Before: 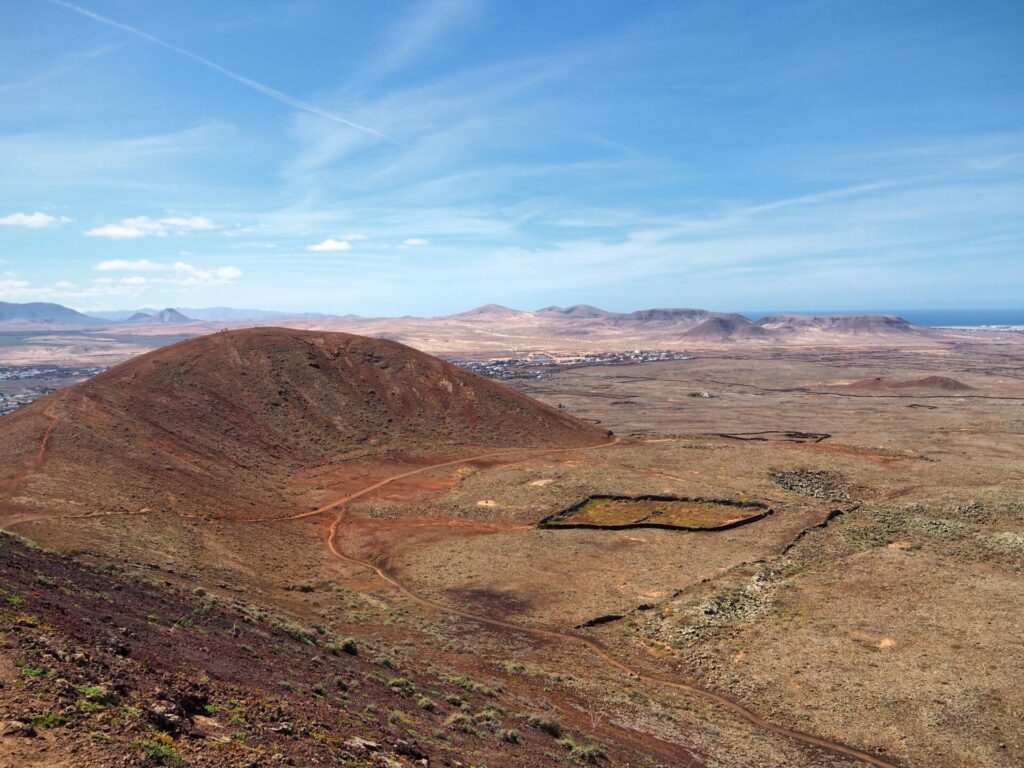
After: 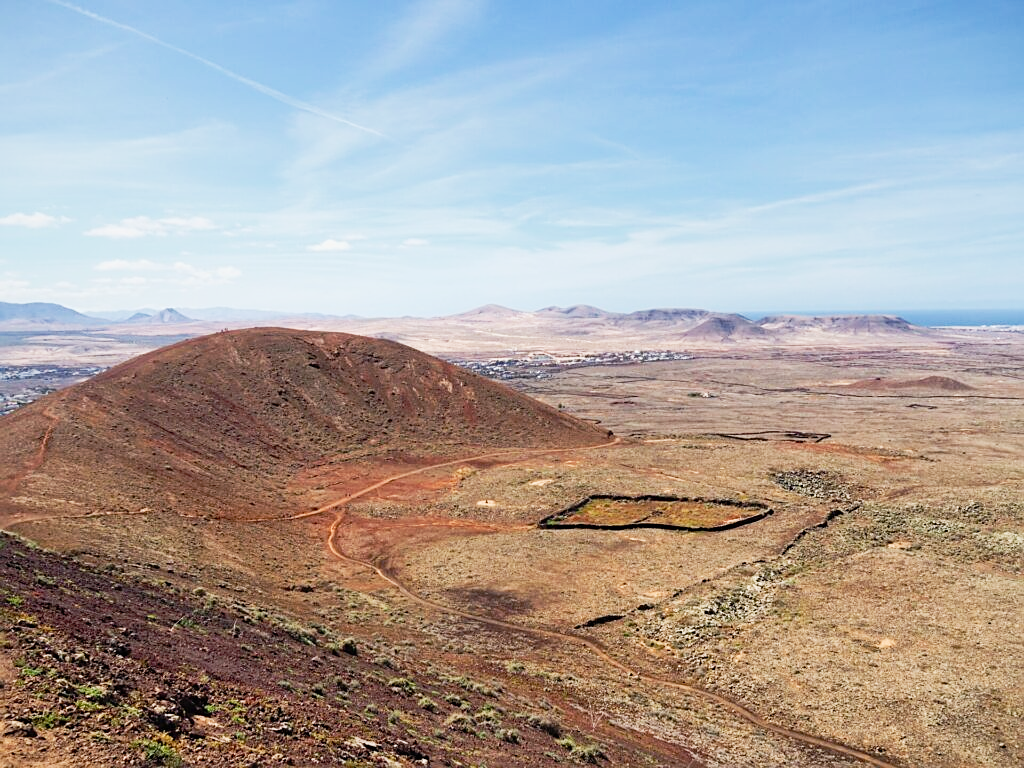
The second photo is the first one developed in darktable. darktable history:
tone curve: curves: ch0 [(0, 0.005) (0.103, 0.097) (0.18, 0.22) (0.4, 0.485) (0.5, 0.612) (0.668, 0.787) (0.823, 0.894) (1, 0.971)]; ch1 [(0, 0) (0.172, 0.123) (0.324, 0.253) (0.396, 0.388) (0.478, 0.461) (0.499, 0.498) (0.522, 0.528) (0.618, 0.649) (0.753, 0.821) (1, 1)]; ch2 [(0, 0) (0.411, 0.424) (0.496, 0.501) (0.515, 0.514) (0.555, 0.585) (0.641, 0.69) (1, 1)], preserve colors none
sharpen: on, module defaults
